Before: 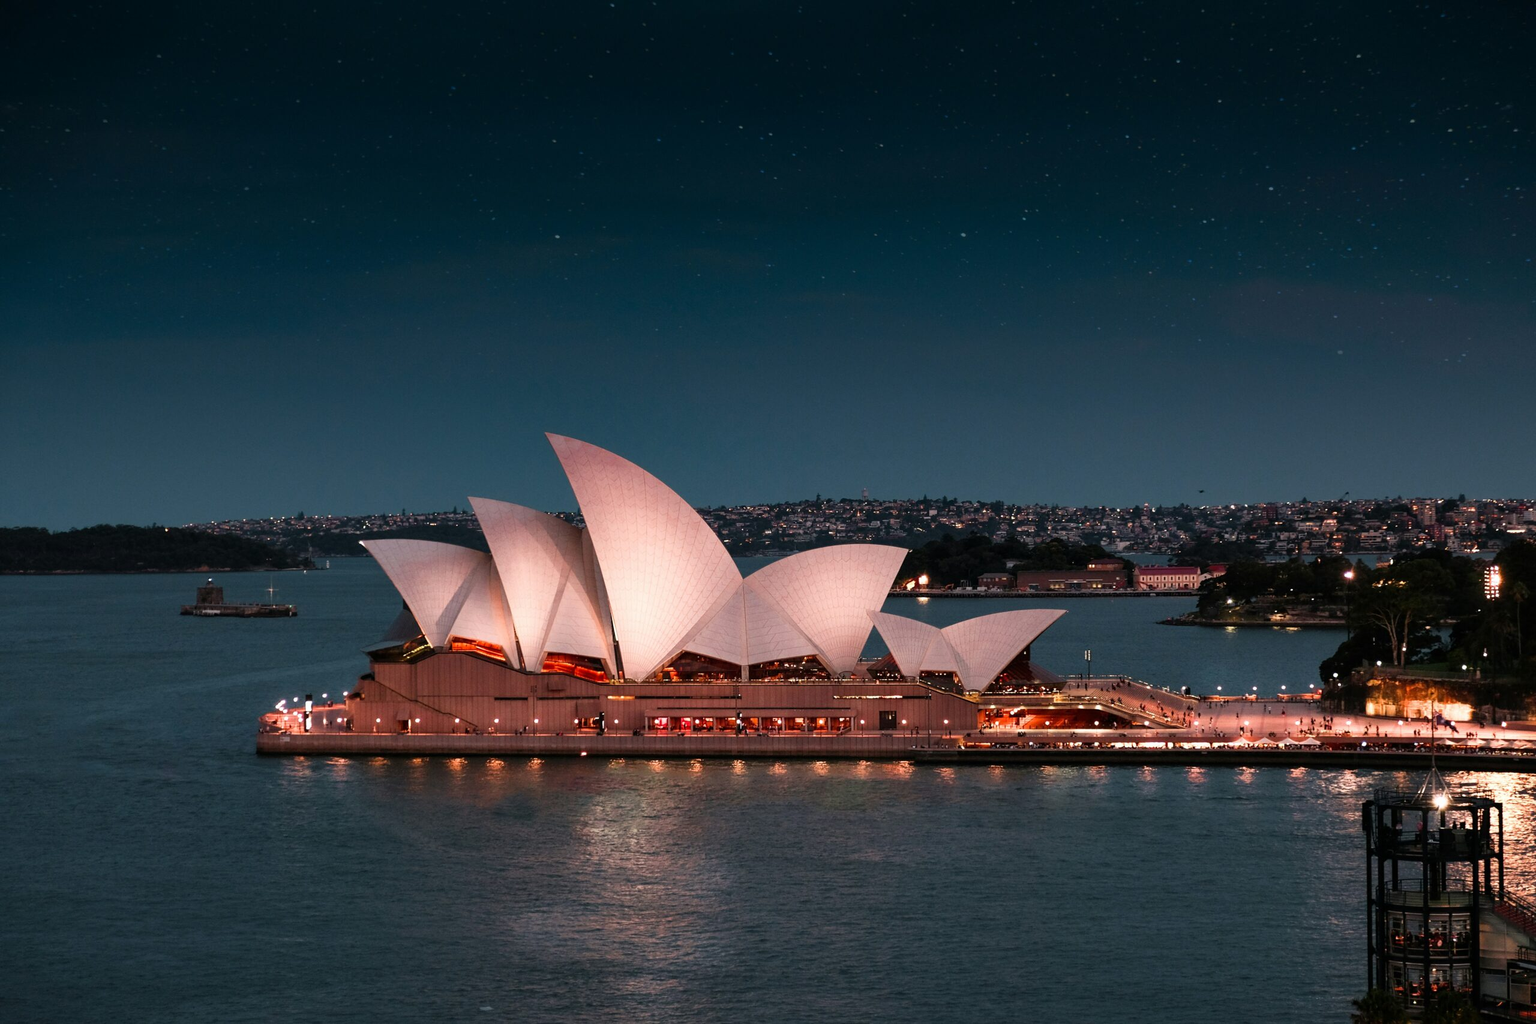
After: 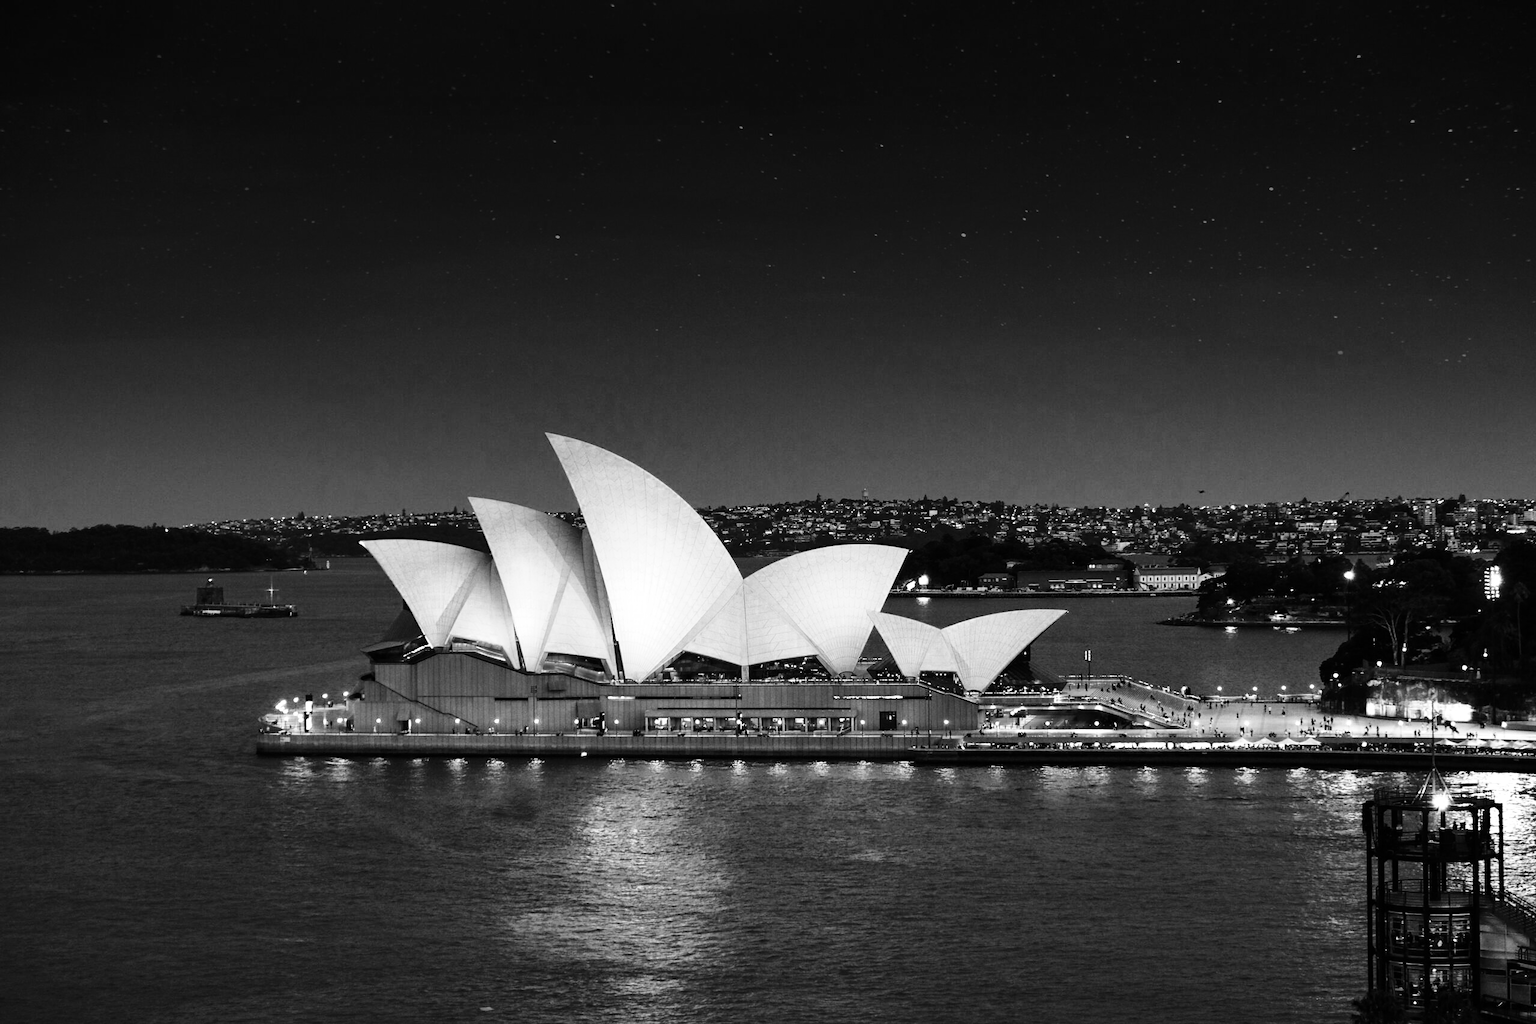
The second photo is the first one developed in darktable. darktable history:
base curve: curves: ch0 [(0, 0) (0.028, 0.03) (0.105, 0.232) (0.387, 0.748) (0.754, 0.968) (1, 1)], preserve colors none
color zones: curves: ch0 [(0.002, 0.593) (0.143, 0.417) (0.285, 0.541) (0.455, 0.289) (0.608, 0.327) (0.727, 0.283) (0.869, 0.571) (1, 0.603)]; ch1 [(0, 0) (0.143, 0) (0.286, 0) (0.429, 0) (0.571, 0) (0.714, 0) (0.857, 0)]
contrast brightness saturation: contrast 0.148, brightness -0.007, saturation 0.099
